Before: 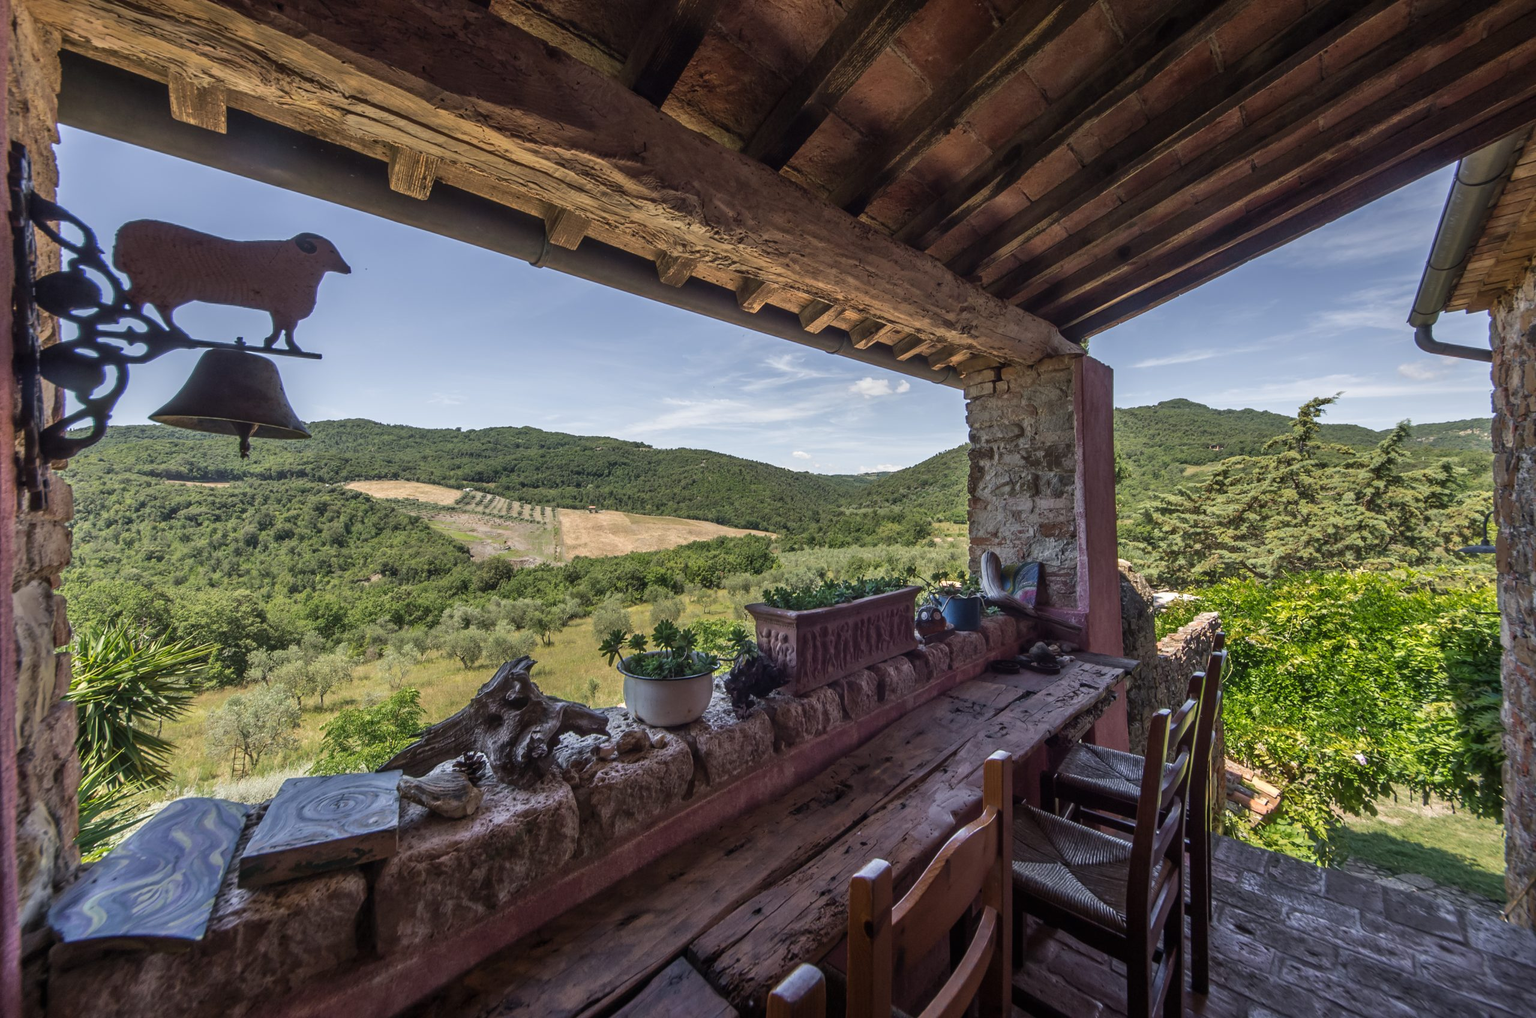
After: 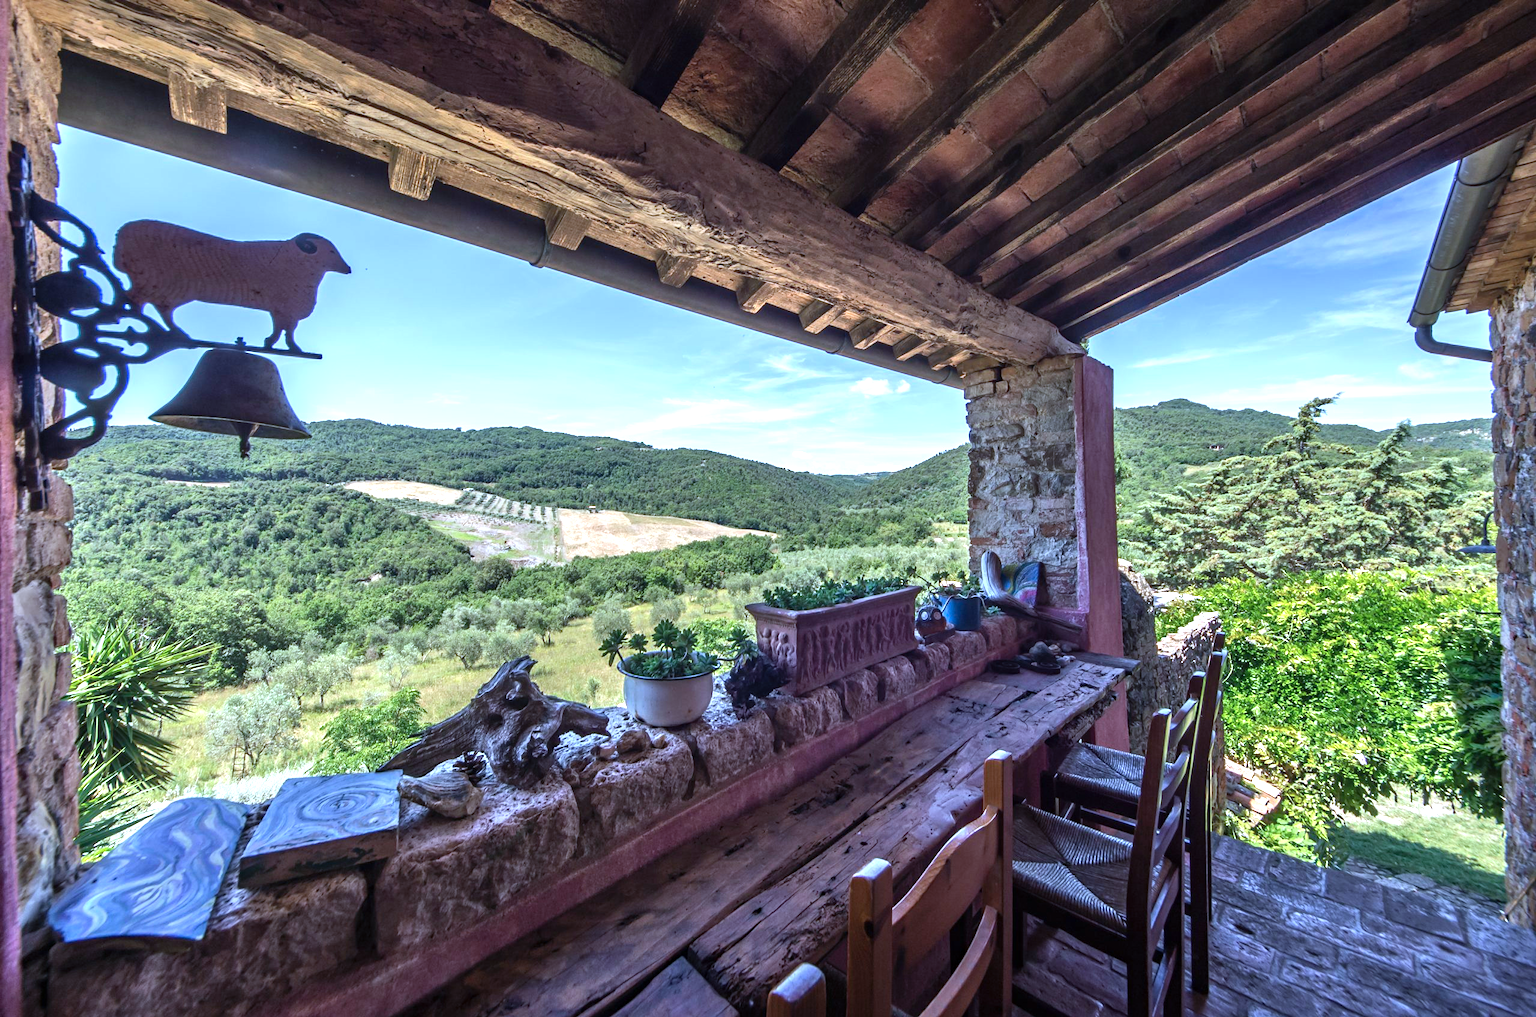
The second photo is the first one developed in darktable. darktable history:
levels: levels [0, 0.374, 0.749]
exposure: exposure -0.014 EV, compensate highlight preservation false
color calibration: illuminant custom, x 0.391, y 0.392, temperature 3852.54 K
haze removal: strength 0.106, adaptive false
